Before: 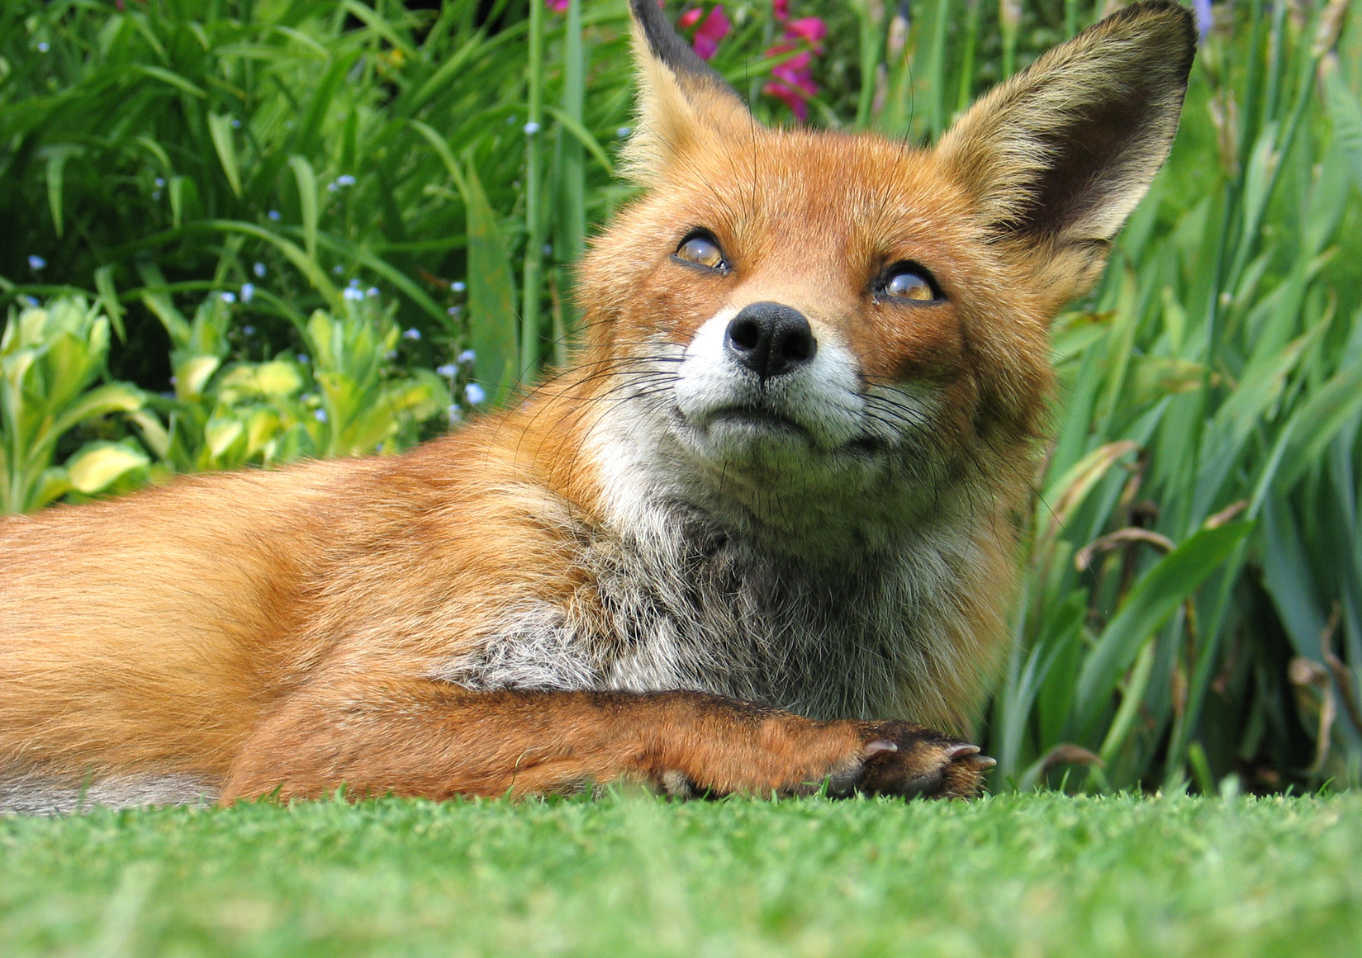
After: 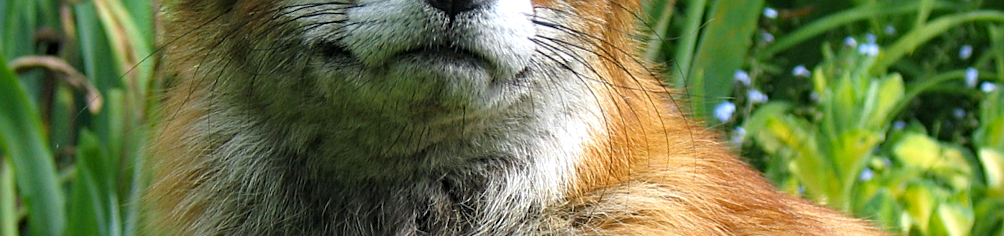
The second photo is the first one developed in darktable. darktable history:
sharpen: on, module defaults
haze removal: compatibility mode true, adaptive false
crop and rotate: angle 16.12°, top 30.835%, bottom 35.653%
